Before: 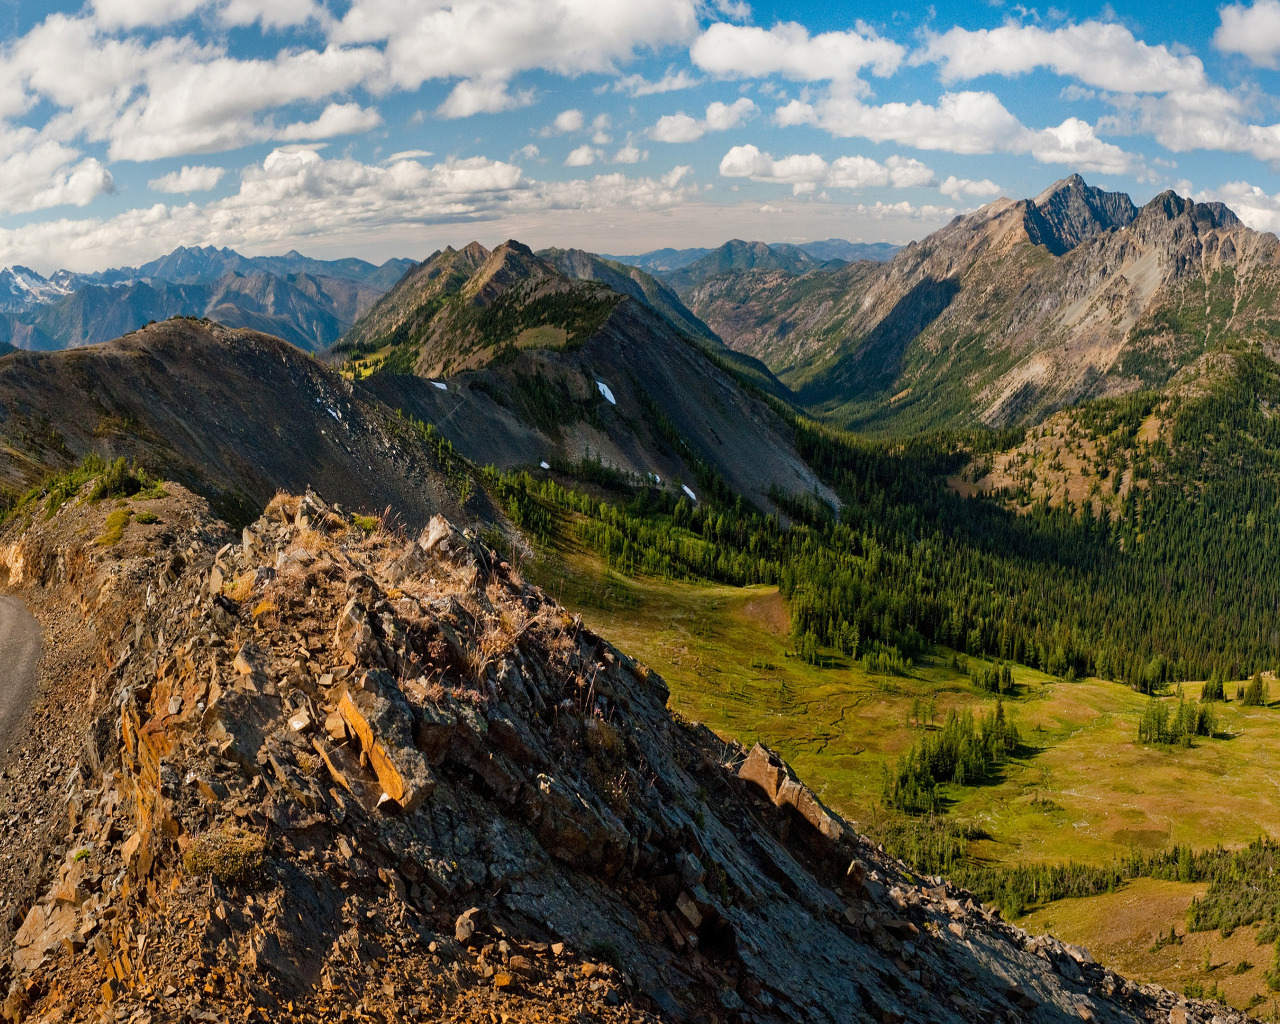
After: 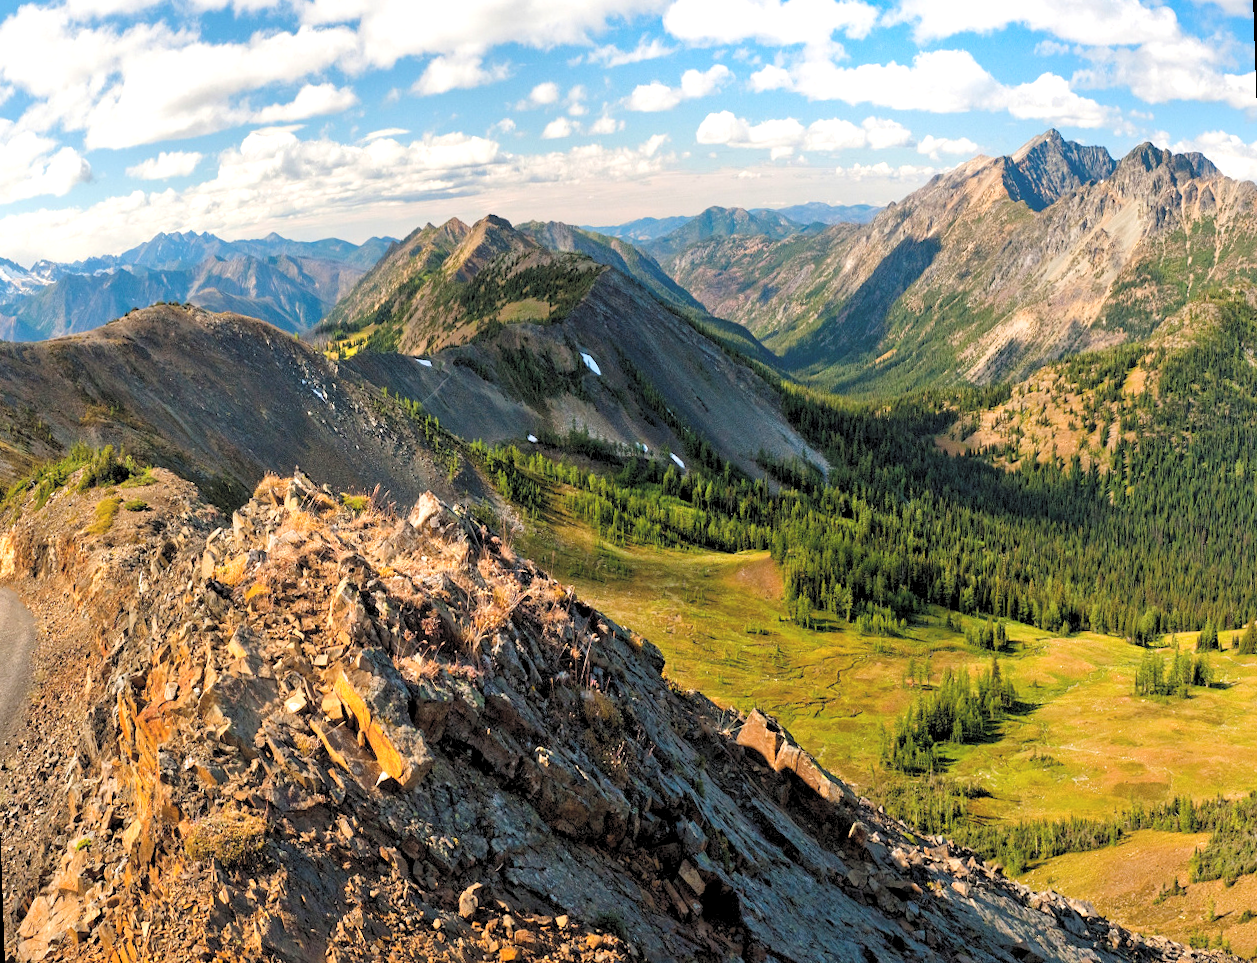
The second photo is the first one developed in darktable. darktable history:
exposure: black level correction -0.005, exposure 1.002 EV, compensate highlight preservation false
rgb levels: preserve colors sum RGB, levels [[0.038, 0.433, 0.934], [0, 0.5, 1], [0, 0.5, 1]]
rotate and perspective: rotation -2°, crop left 0.022, crop right 0.978, crop top 0.049, crop bottom 0.951
